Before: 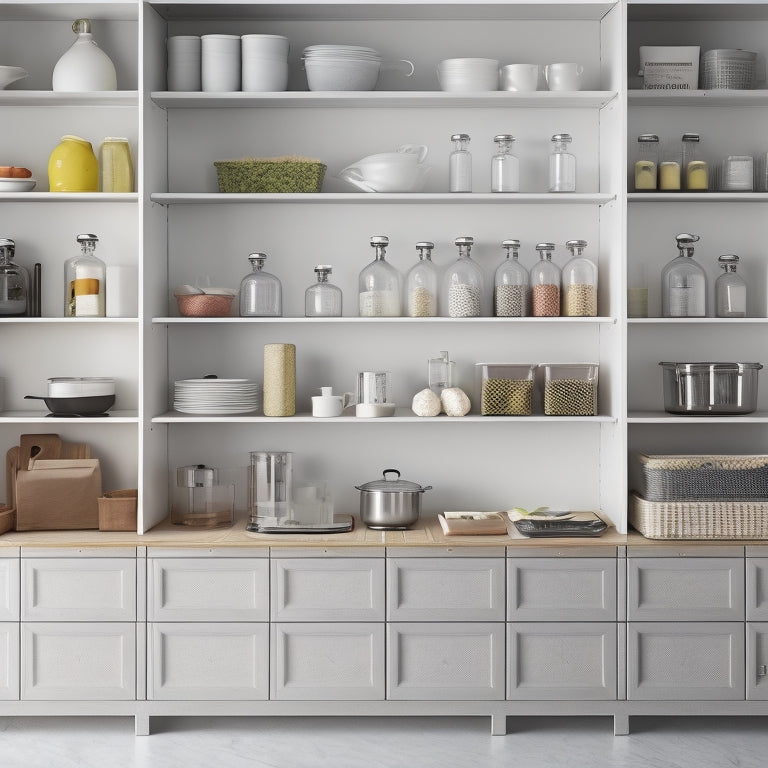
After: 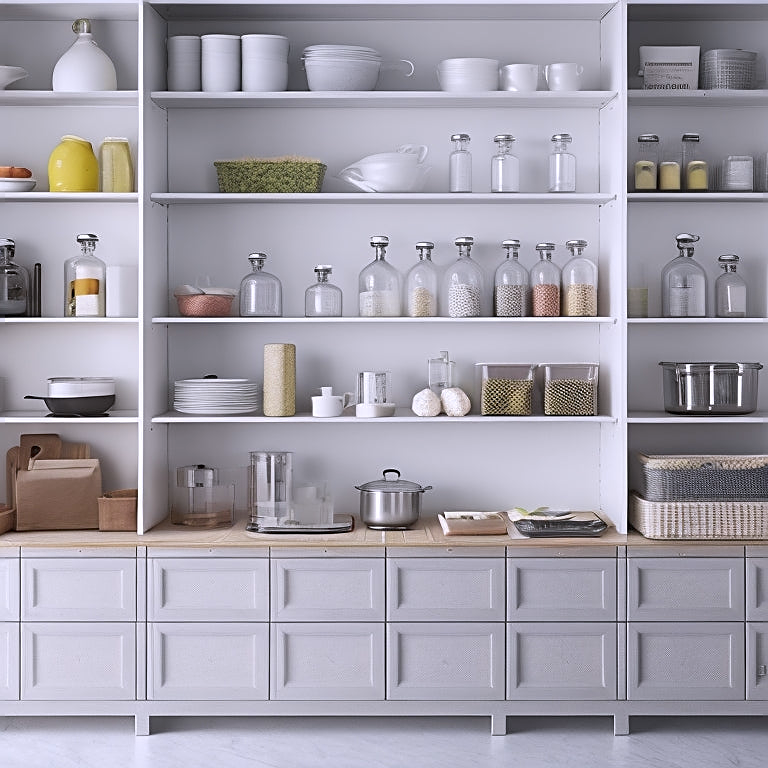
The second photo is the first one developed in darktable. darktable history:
white balance: red 1.004, blue 1.096
sharpen: on, module defaults
